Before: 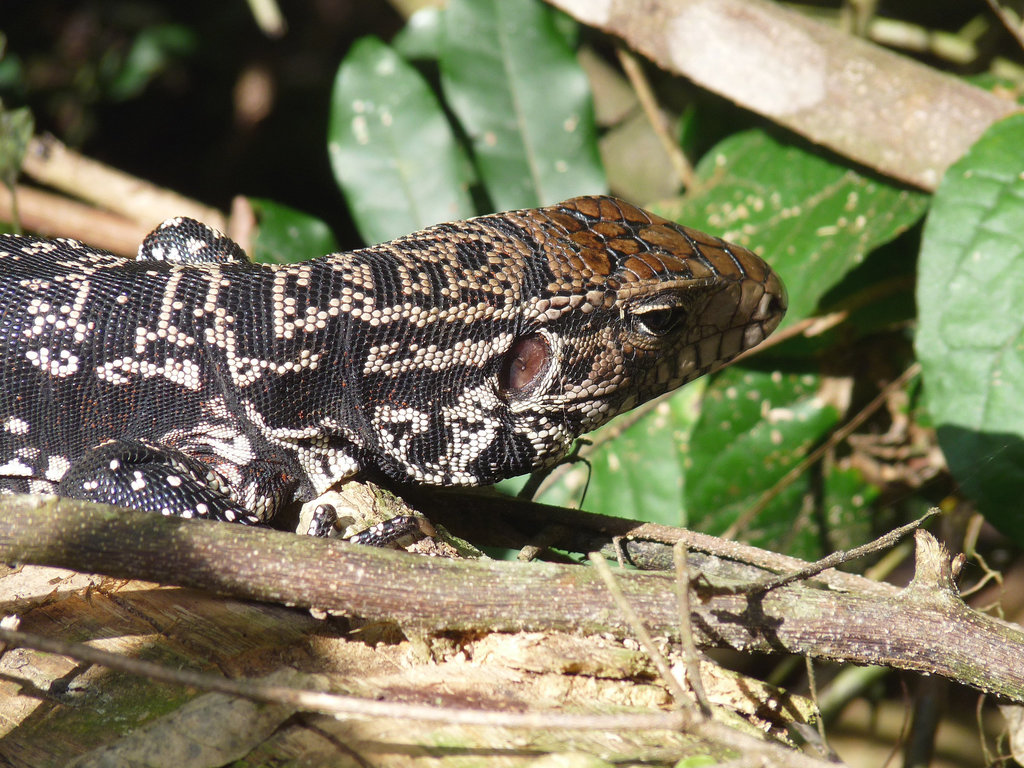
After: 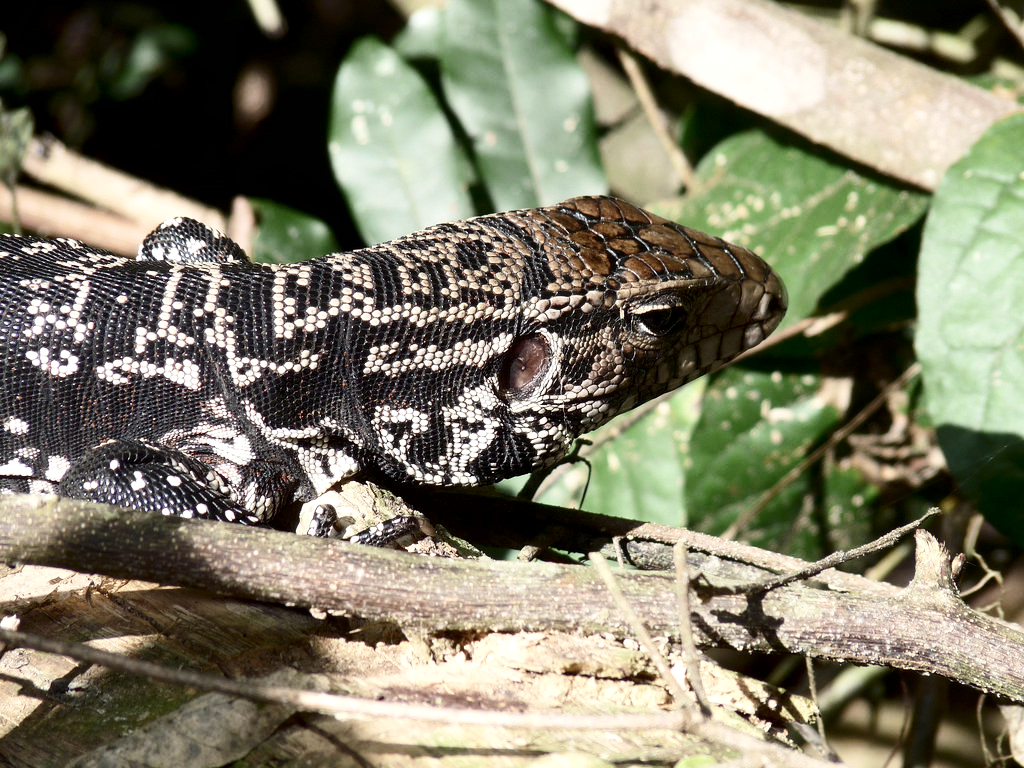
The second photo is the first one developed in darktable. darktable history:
contrast brightness saturation: contrast 0.248, saturation -0.32
exposure: black level correction 0.007, exposure 0.157 EV, compensate exposure bias true, compensate highlight preservation false
